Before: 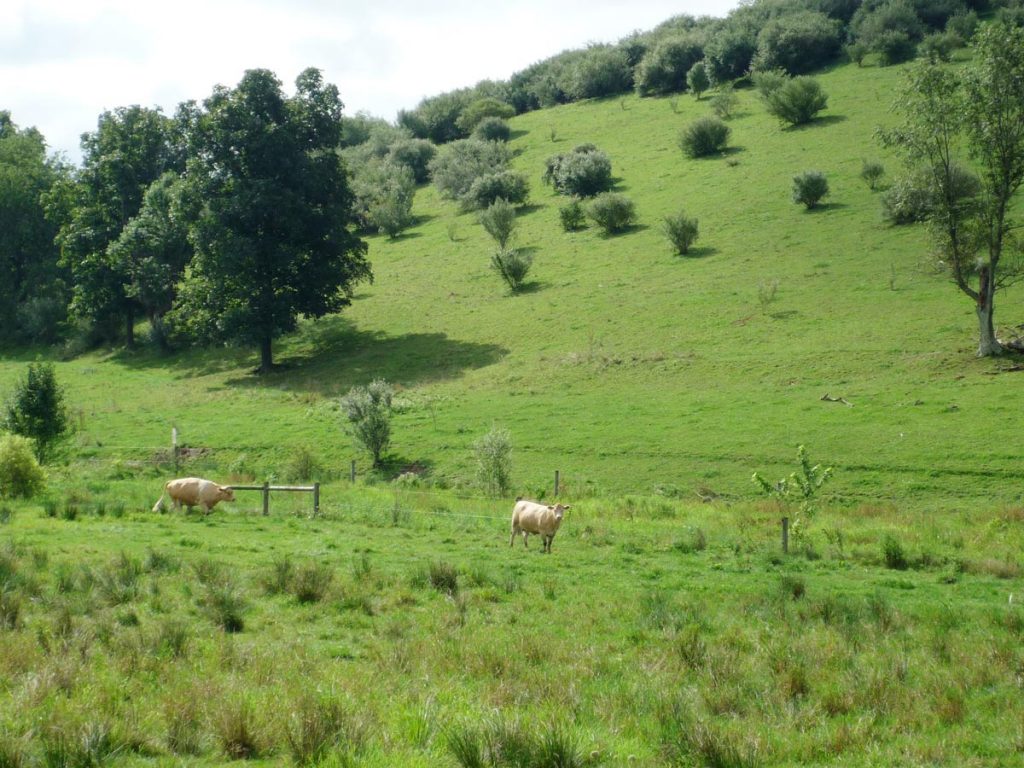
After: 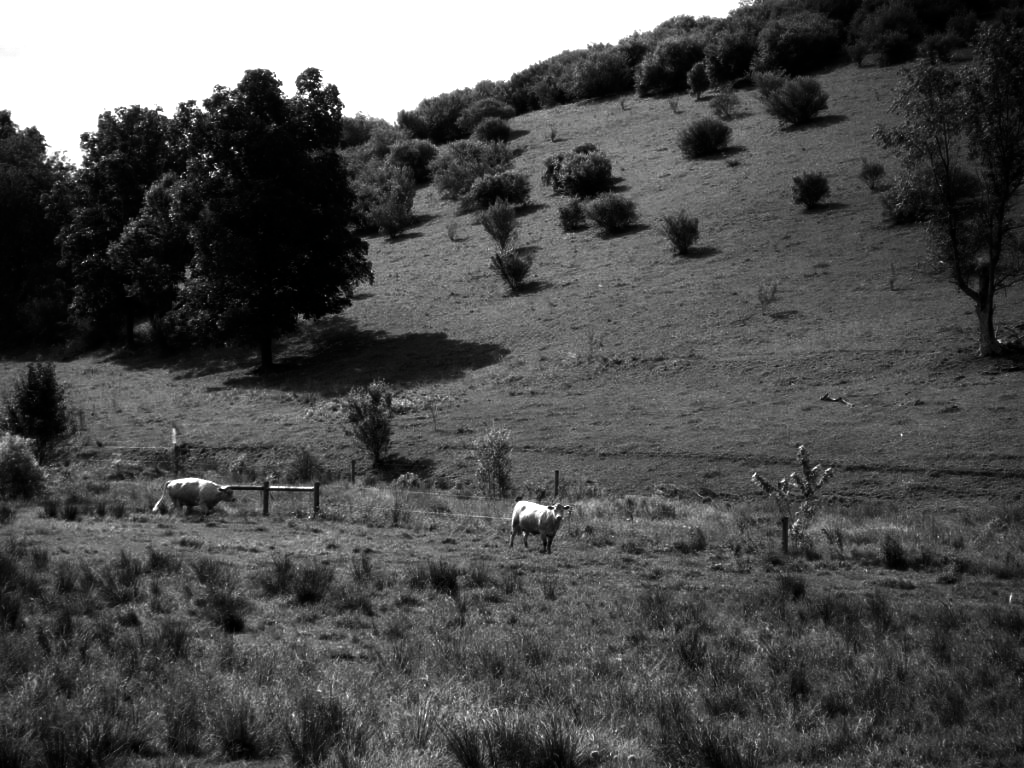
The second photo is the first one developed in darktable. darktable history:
vignetting: fall-off radius 61.21%, brightness -0.824, unbound false
exposure: black level correction 0.001, exposure 0.5 EV, compensate highlight preservation false
contrast brightness saturation: contrast 0.017, brightness -1, saturation -0.993
